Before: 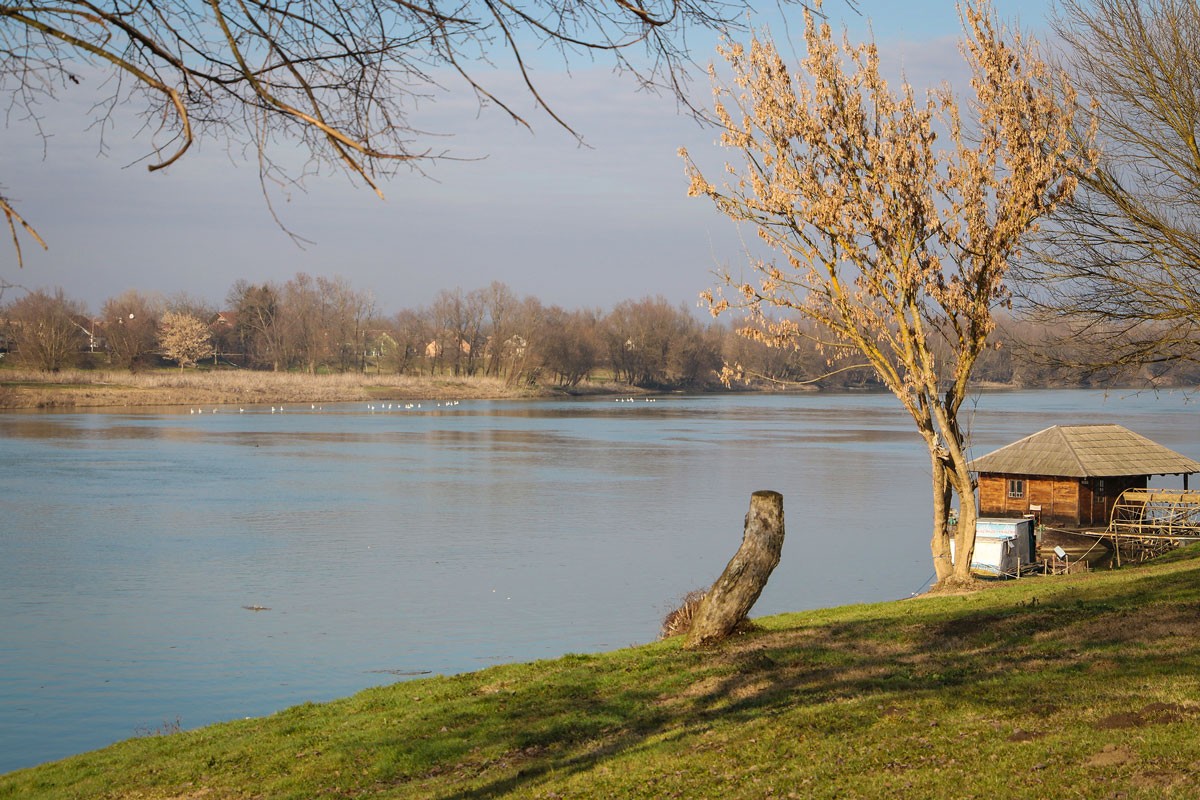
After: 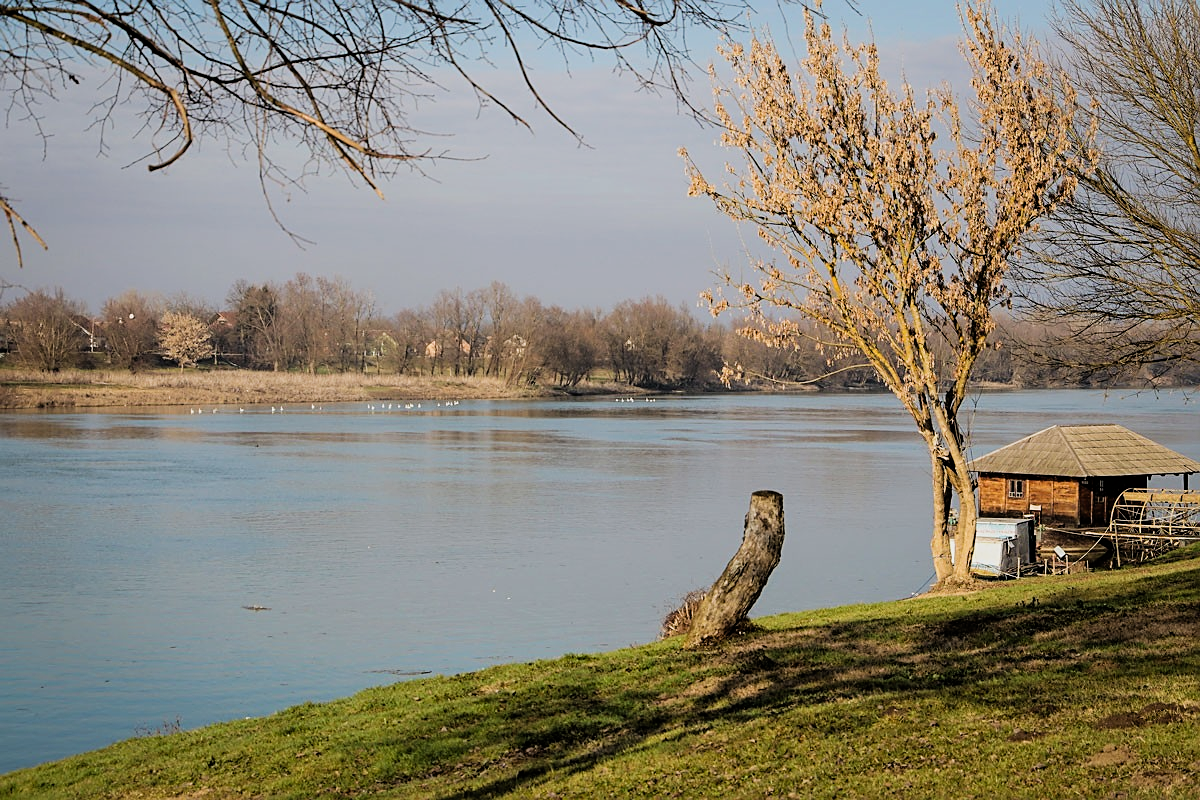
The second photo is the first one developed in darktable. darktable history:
sharpen: on, module defaults
filmic rgb: black relative exposure -5.01 EV, white relative exposure 3.55 EV, hardness 3.18, contrast 1.195, highlights saturation mix -49.36%
